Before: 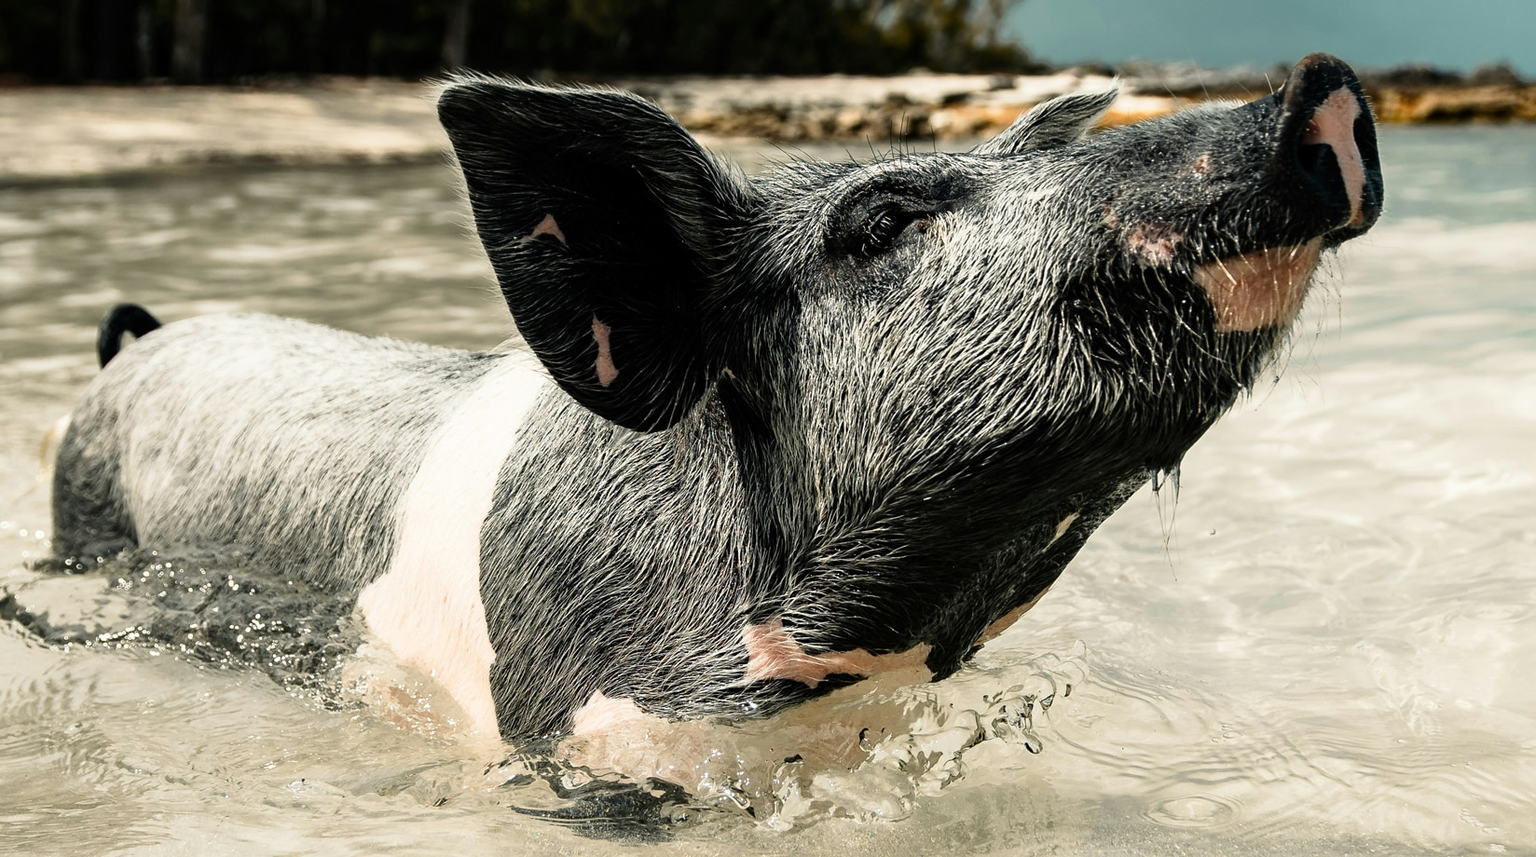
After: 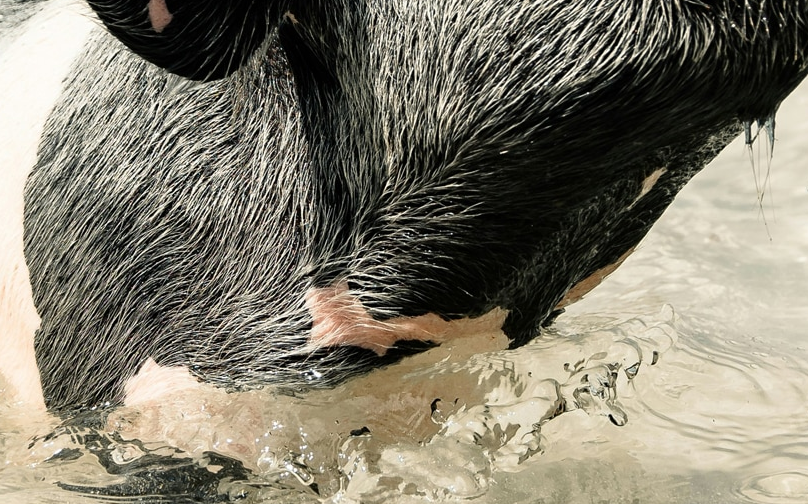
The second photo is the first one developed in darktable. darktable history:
crop: left 29.8%, top 41.648%, right 21.152%, bottom 3.49%
